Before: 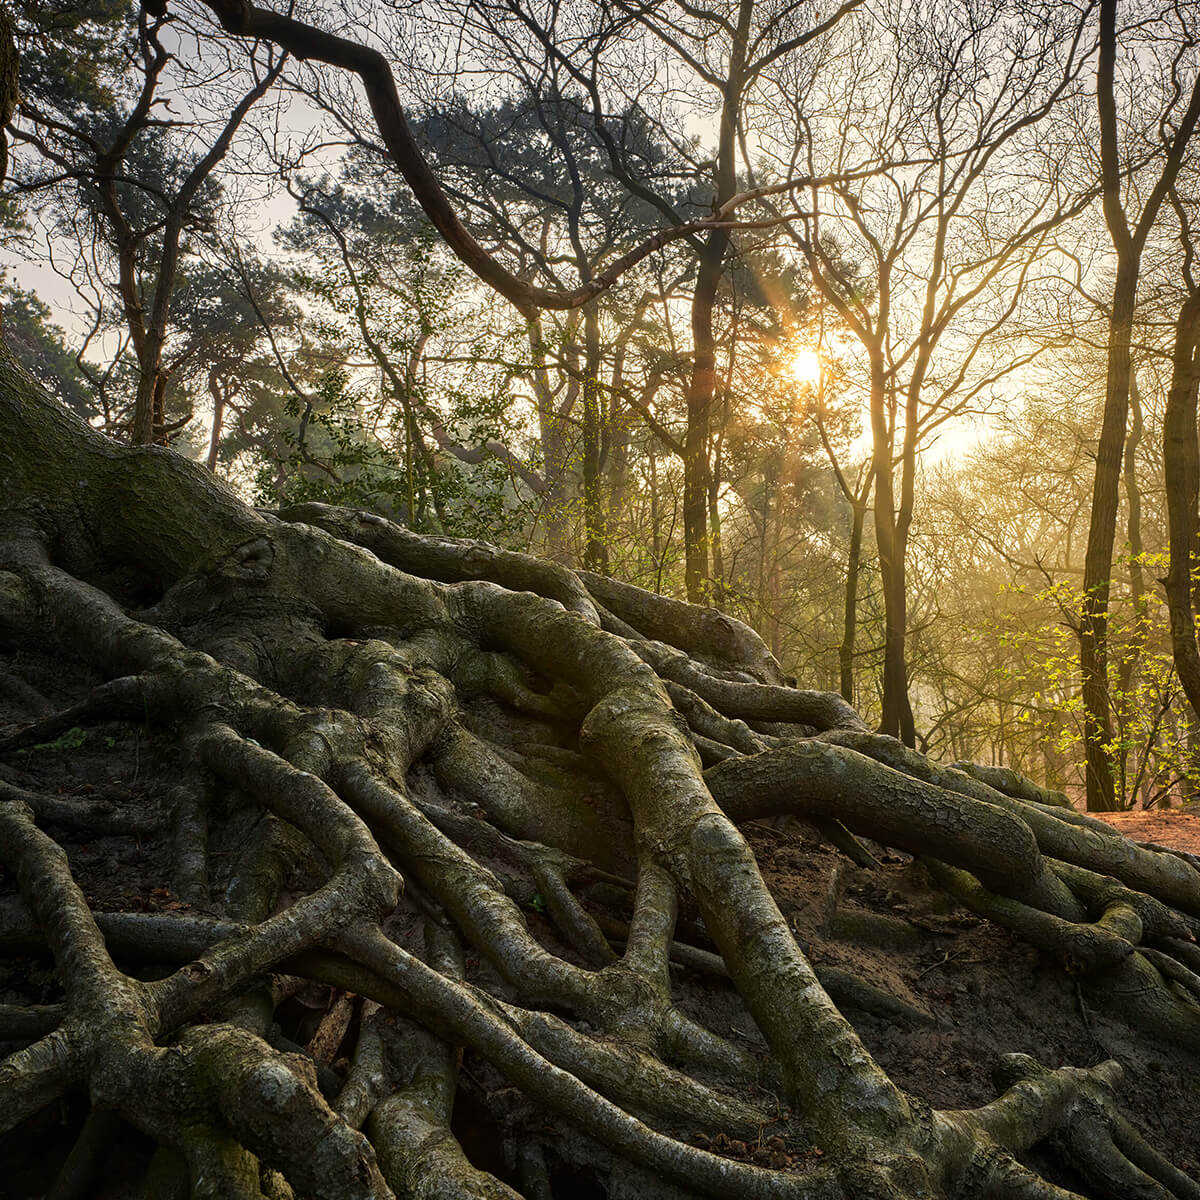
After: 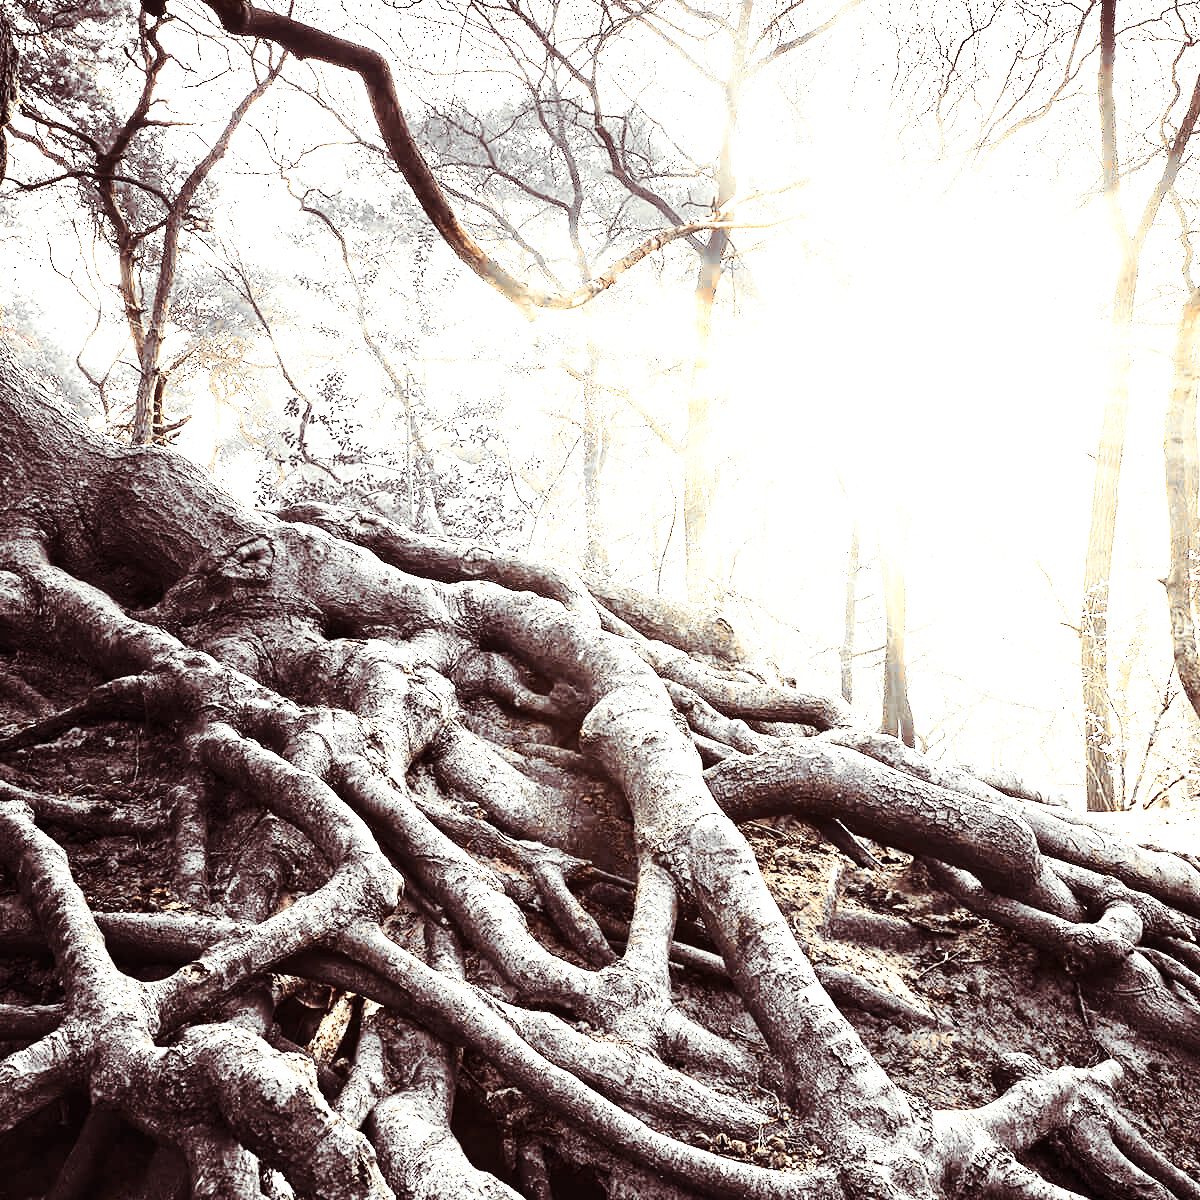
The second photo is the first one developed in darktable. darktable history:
tone equalizer: -8 EV -0.75 EV, -7 EV -0.7 EV, -6 EV -0.6 EV, -5 EV -0.4 EV, -3 EV 0.4 EV, -2 EV 0.6 EV, -1 EV 0.7 EV, +0 EV 0.75 EV, edges refinement/feathering 500, mask exposure compensation -1.57 EV, preserve details no
tone curve: curves: ch0 [(0, 0) (0.003, 0.003) (0.011, 0.01) (0.025, 0.023) (0.044, 0.041) (0.069, 0.064) (0.1, 0.094) (0.136, 0.143) (0.177, 0.205) (0.224, 0.281) (0.277, 0.367) (0.335, 0.457) (0.399, 0.542) (0.468, 0.629) (0.543, 0.711) (0.623, 0.788) (0.709, 0.863) (0.801, 0.912) (0.898, 0.955) (1, 1)], color space Lab, independent channels, preserve colors none
color zones: curves: ch0 [(0, 0.65) (0.096, 0.644) (0.221, 0.539) (0.429, 0.5) (0.571, 0.5) (0.714, 0.5) (0.857, 0.5) (1, 0.65)]; ch1 [(0, 0.5) (0.143, 0.5) (0.257, -0.002) (0.429, 0.04) (0.571, -0.001) (0.714, -0.015) (0.857, 0.024) (1, 0.5)]
color balance rgb: linear chroma grading › global chroma 15%, perceptual saturation grading › global saturation 30%
split-toning: on, module defaults
exposure: black level correction 0, exposure 1.7 EV, compensate exposure bias true, compensate highlight preservation false
contrast brightness saturation: contrast 0.03, brightness 0.06, saturation 0.13
base curve: curves: ch0 [(0, 0) (0.028, 0.03) (0.121, 0.232) (0.46, 0.748) (0.859, 0.968) (1, 1)]
